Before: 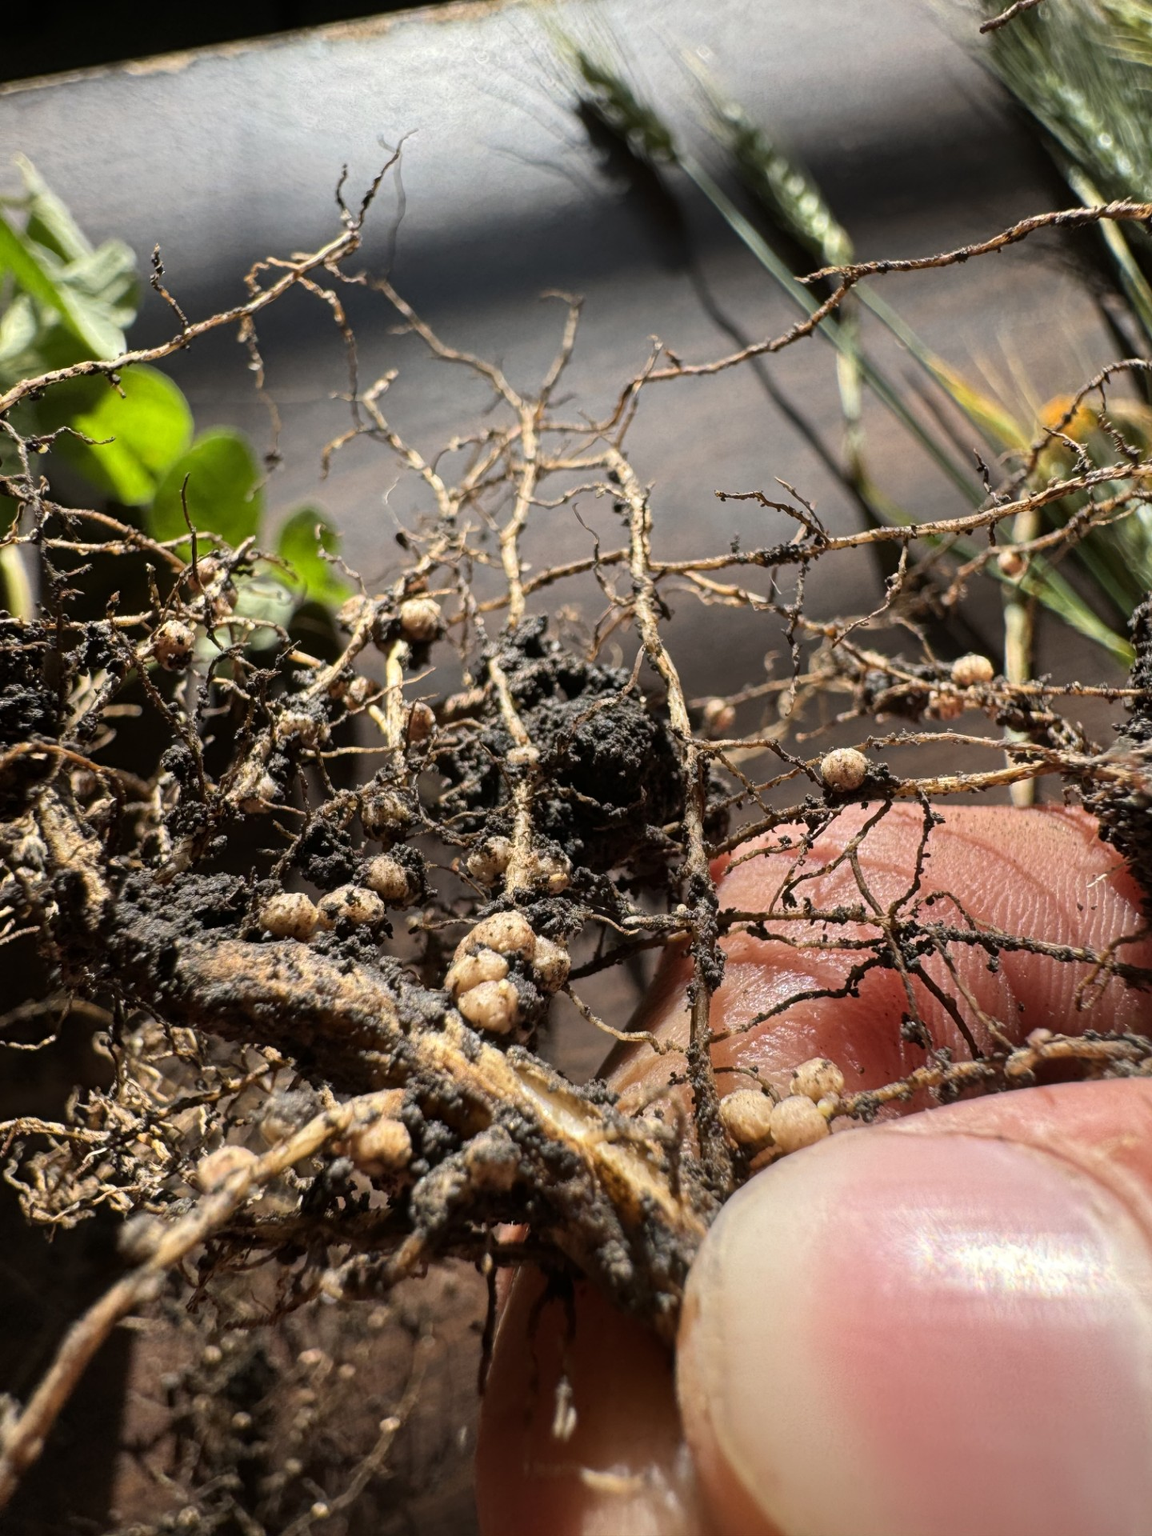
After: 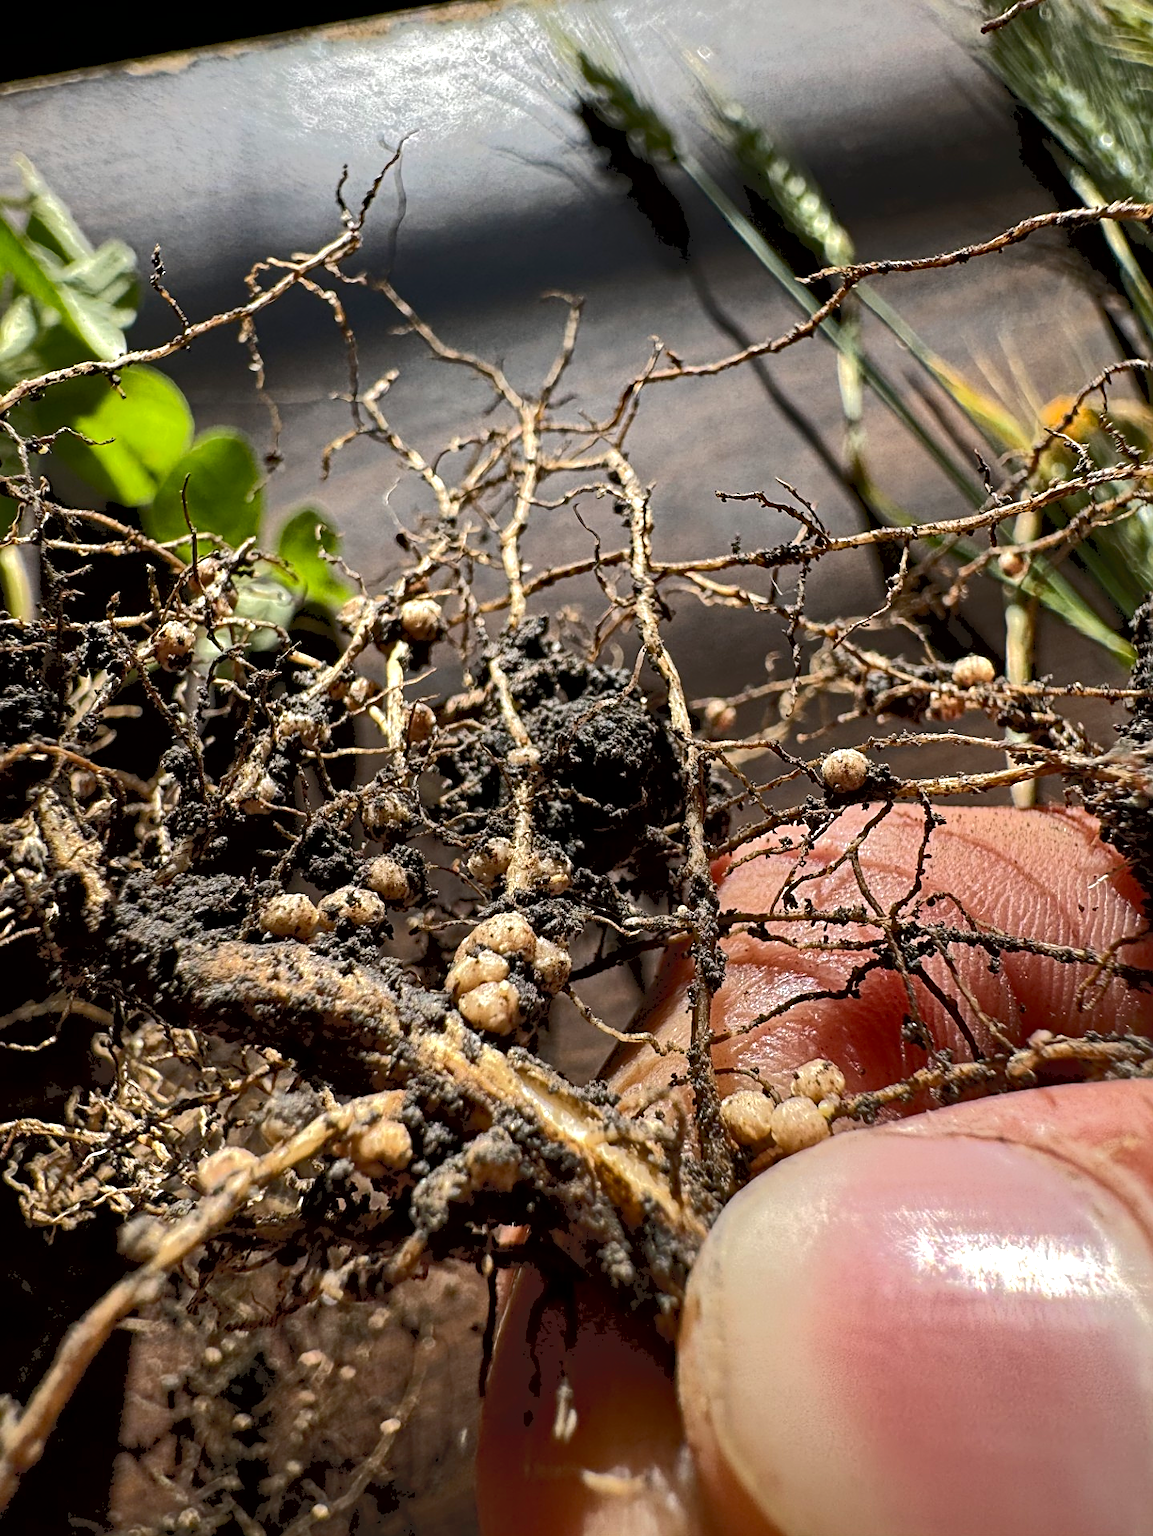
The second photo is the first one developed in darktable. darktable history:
crop: bottom 0.066%
sharpen: on, module defaults
exposure: black level correction 0.007, exposure 0.159 EV, compensate highlight preservation false
local contrast: mode bilateral grid, contrast 100, coarseness 99, detail 165%, midtone range 0.2
haze removal: adaptive false
tone curve: curves: ch0 [(0, 0) (0.003, 0.149) (0.011, 0.152) (0.025, 0.154) (0.044, 0.164) (0.069, 0.179) (0.1, 0.194) (0.136, 0.211) (0.177, 0.232) (0.224, 0.258) (0.277, 0.289) (0.335, 0.326) (0.399, 0.371) (0.468, 0.438) (0.543, 0.504) (0.623, 0.569) (0.709, 0.642) (0.801, 0.716) (0.898, 0.775) (1, 1)], color space Lab, independent channels, preserve colors none
contrast brightness saturation: contrast 0.144
